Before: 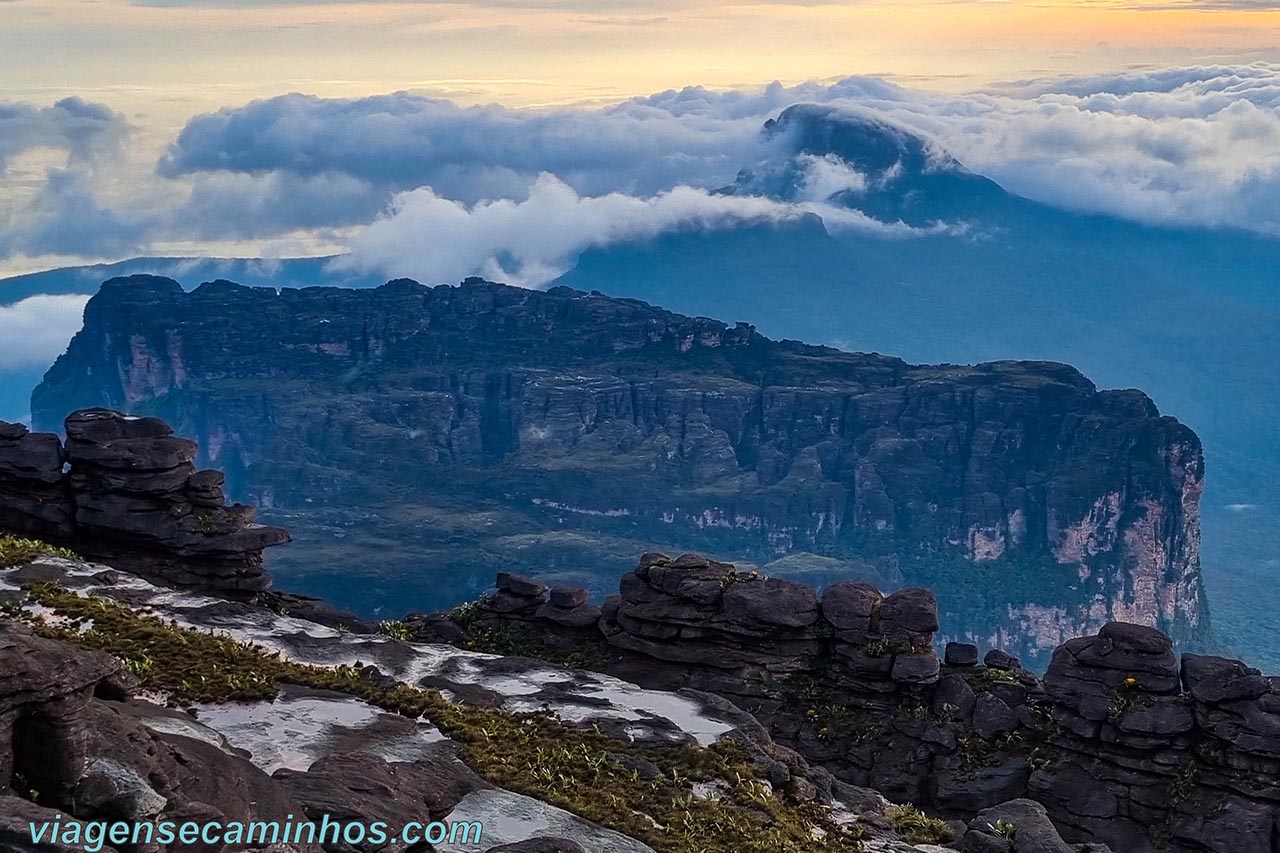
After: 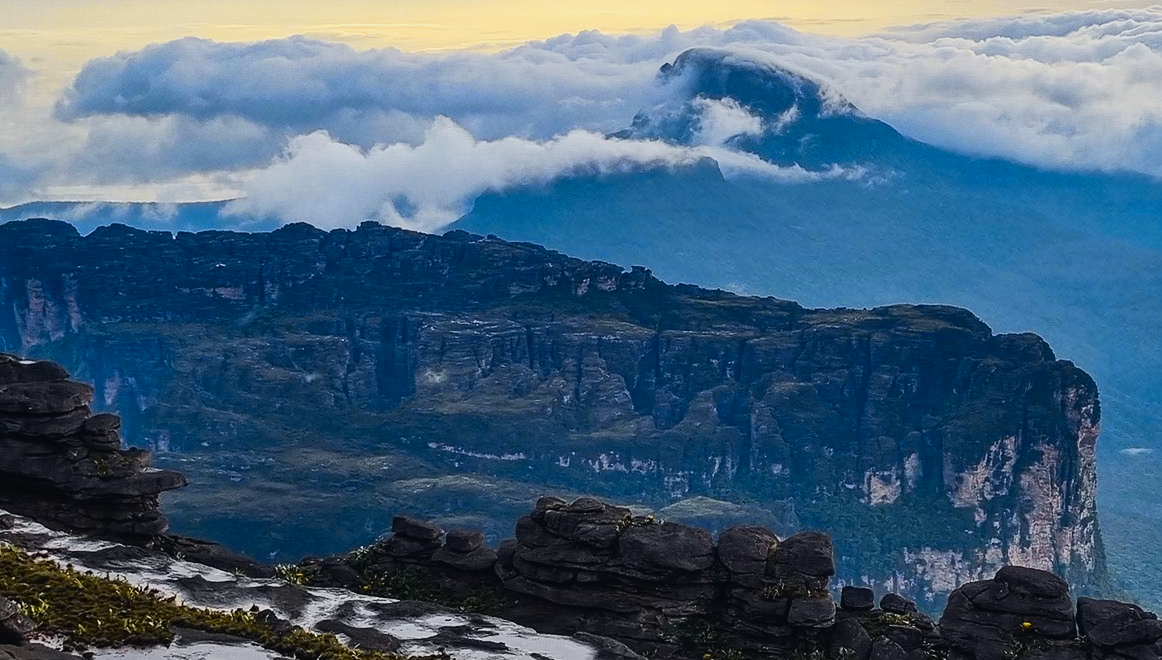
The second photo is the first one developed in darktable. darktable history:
contrast brightness saturation: contrast 0.04, saturation 0.07
tone curve: curves: ch0 [(0, 0.02) (0.063, 0.058) (0.262, 0.243) (0.447, 0.468) (0.544, 0.596) (0.805, 0.823) (1, 0.952)]; ch1 [(0, 0) (0.339, 0.31) (0.417, 0.401) (0.452, 0.455) (0.482, 0.483) (0.502, 0.499) (0.517, 0.506) (0.55, 0.542) (0.588, 0.604) (0.729, 0.782) (1, 1)]; ch2 [(0, 0) (0.346, 0.34) (0.431, 0.45) (0.485, 0.487) (0.5, 0.496) (0.527, 0.526) (0.56, 0.574) (0.613, 0.642) (0.679, 0.703) (1, 1)], color space Lab, independent channels, preserve colors none
crop: left 8.155%, top 6.611%, bottom 15.385%
